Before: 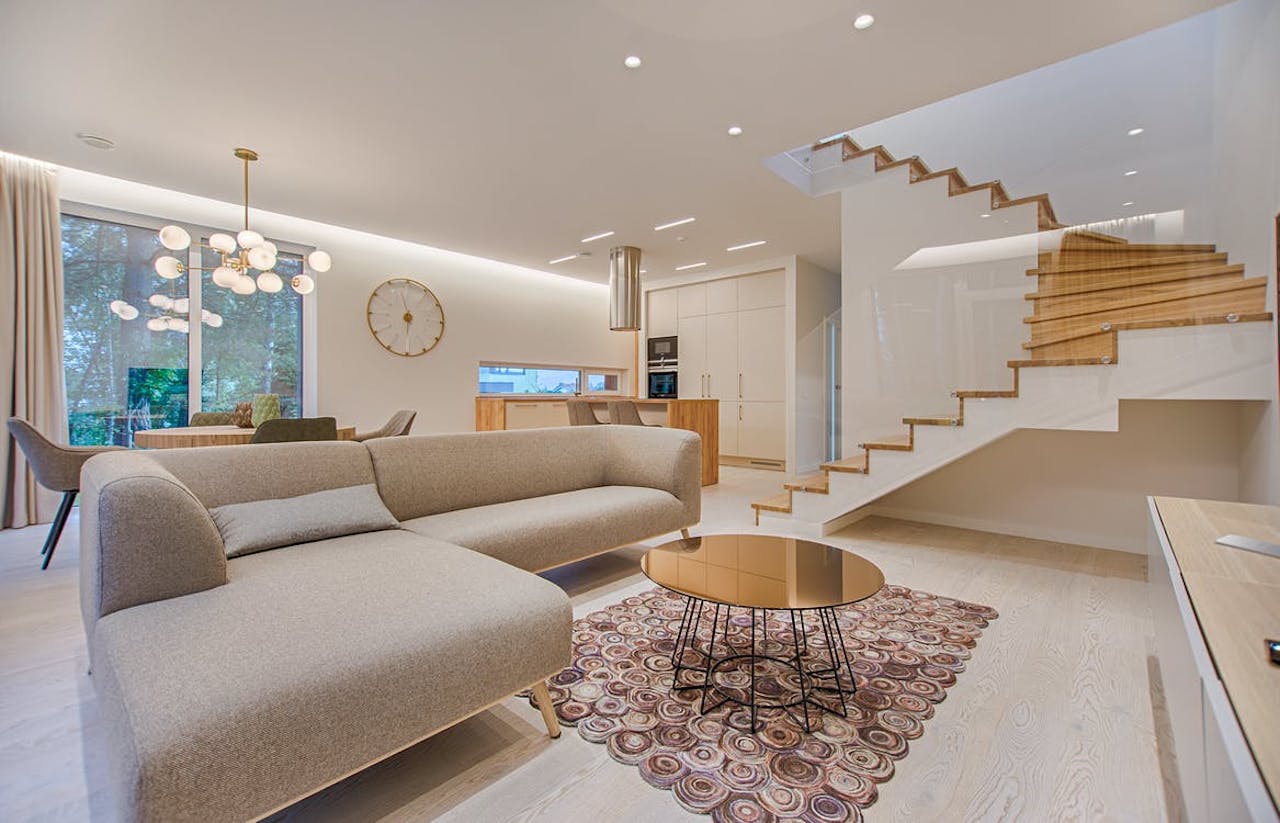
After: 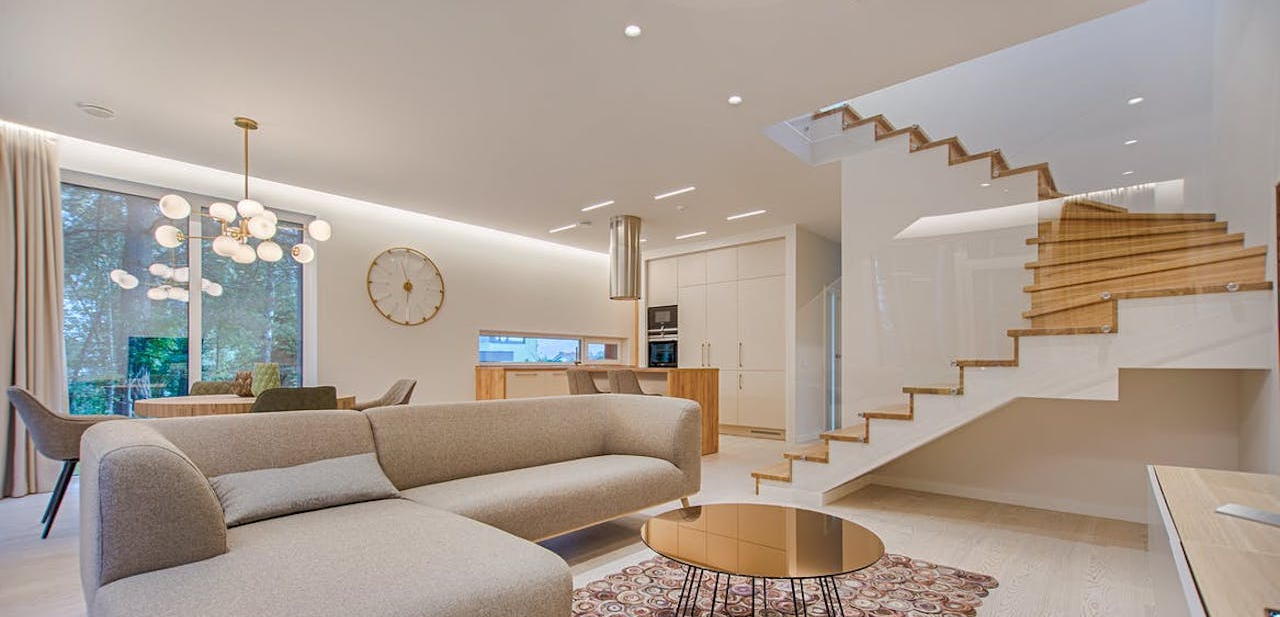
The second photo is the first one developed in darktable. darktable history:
crop: top 3.857%, bottom 21.132%
